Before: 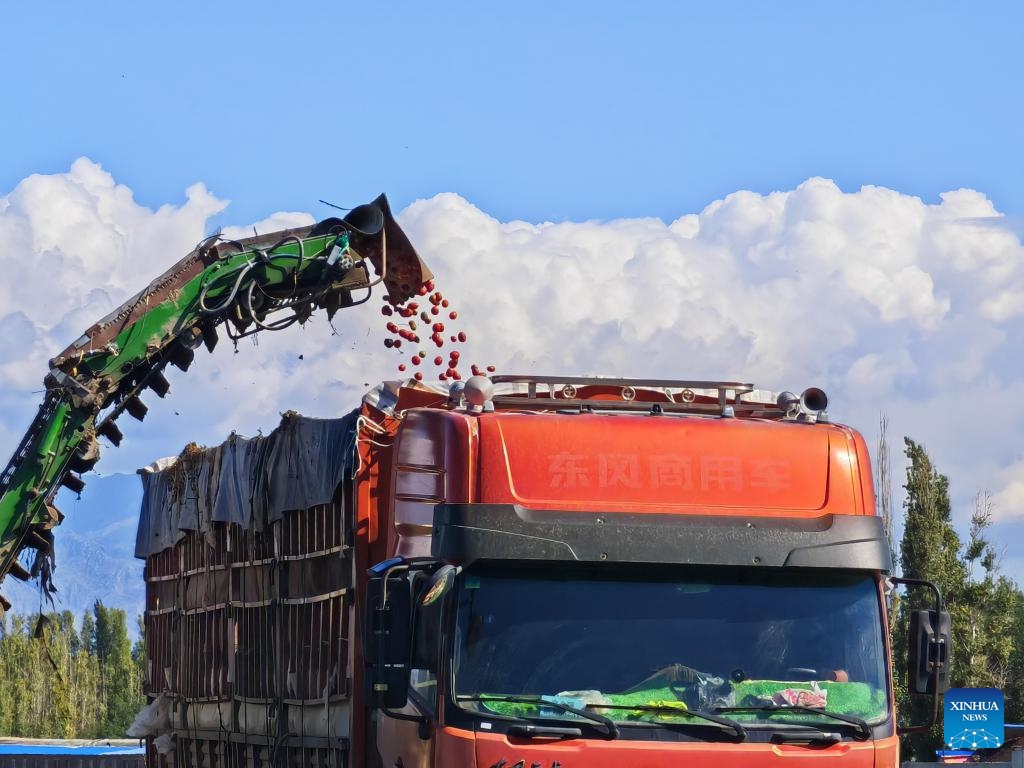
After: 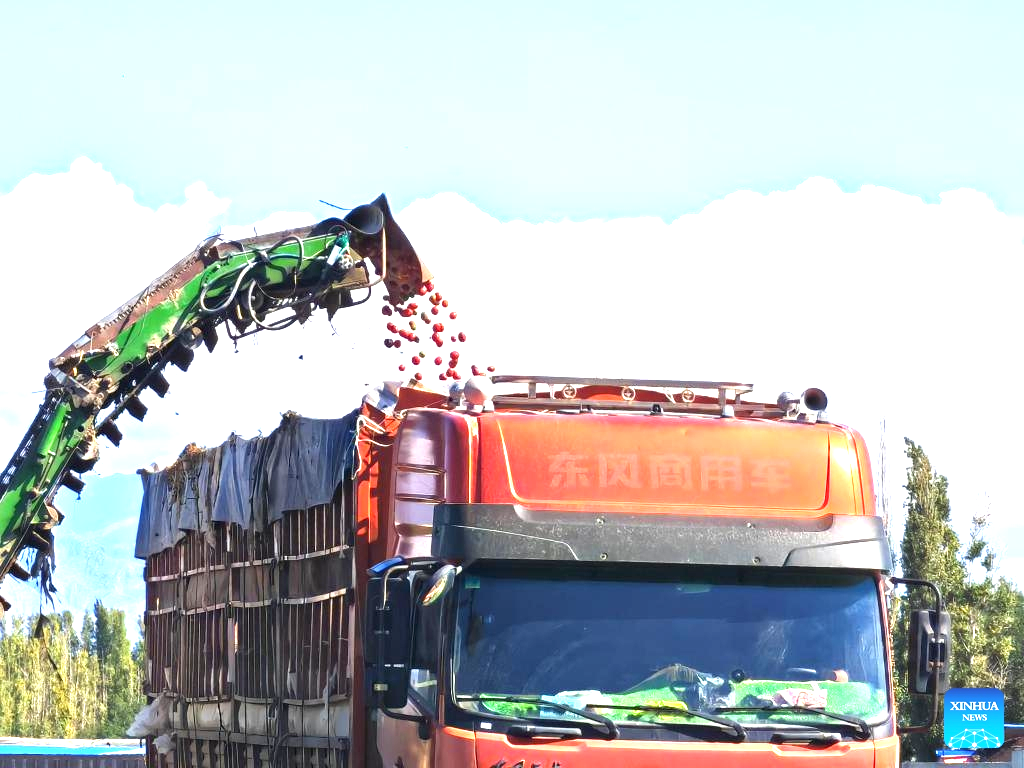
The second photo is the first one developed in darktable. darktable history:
exposure: black level correction 0, exposure 1.664 EV, compensate highlight preservation false
